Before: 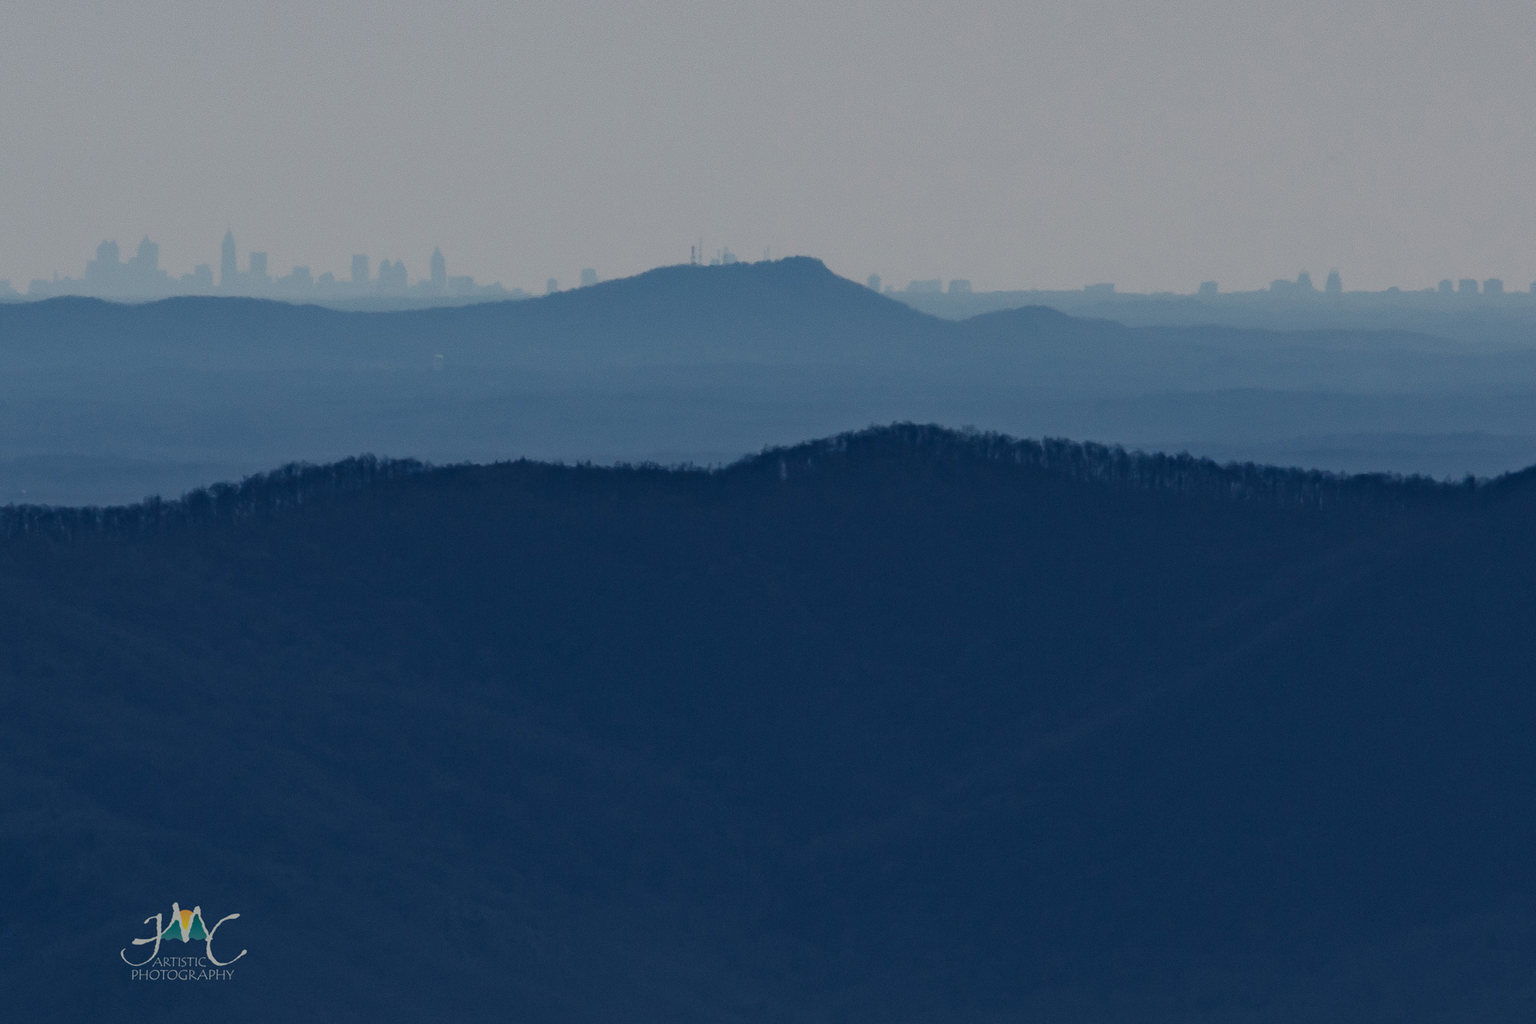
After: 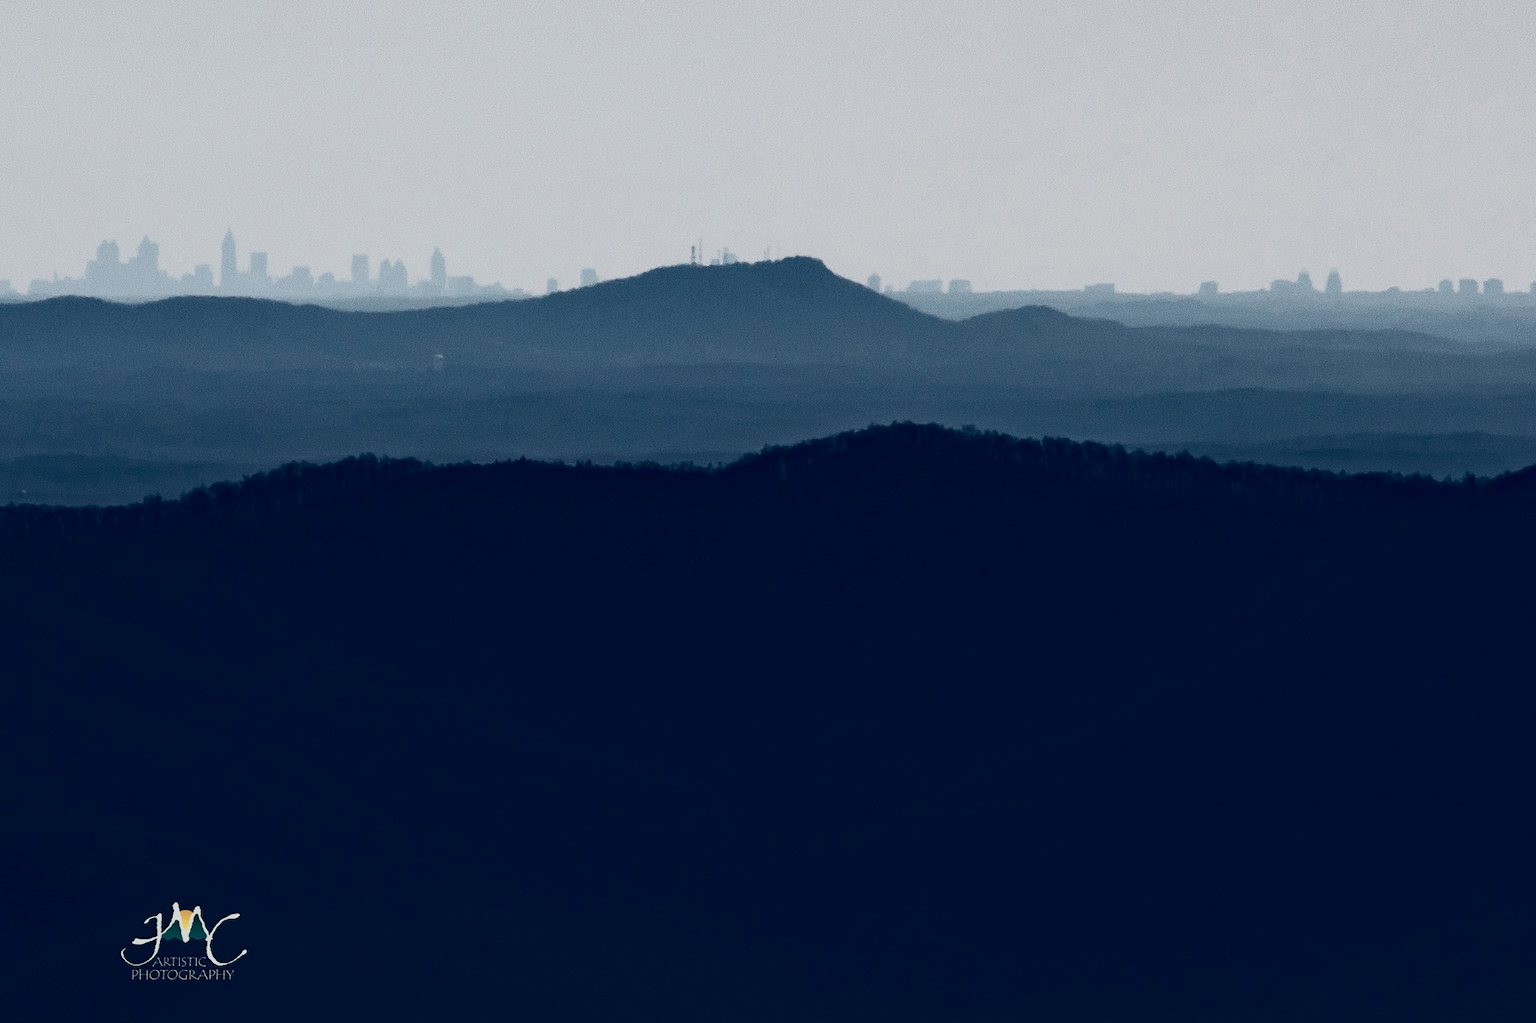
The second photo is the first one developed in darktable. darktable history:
contrast brightness saturation: contrast 0.5, saturation -0.1
exposure: black level correction 0.009, exposure 0.119 EV, compensate highlight preservation false
